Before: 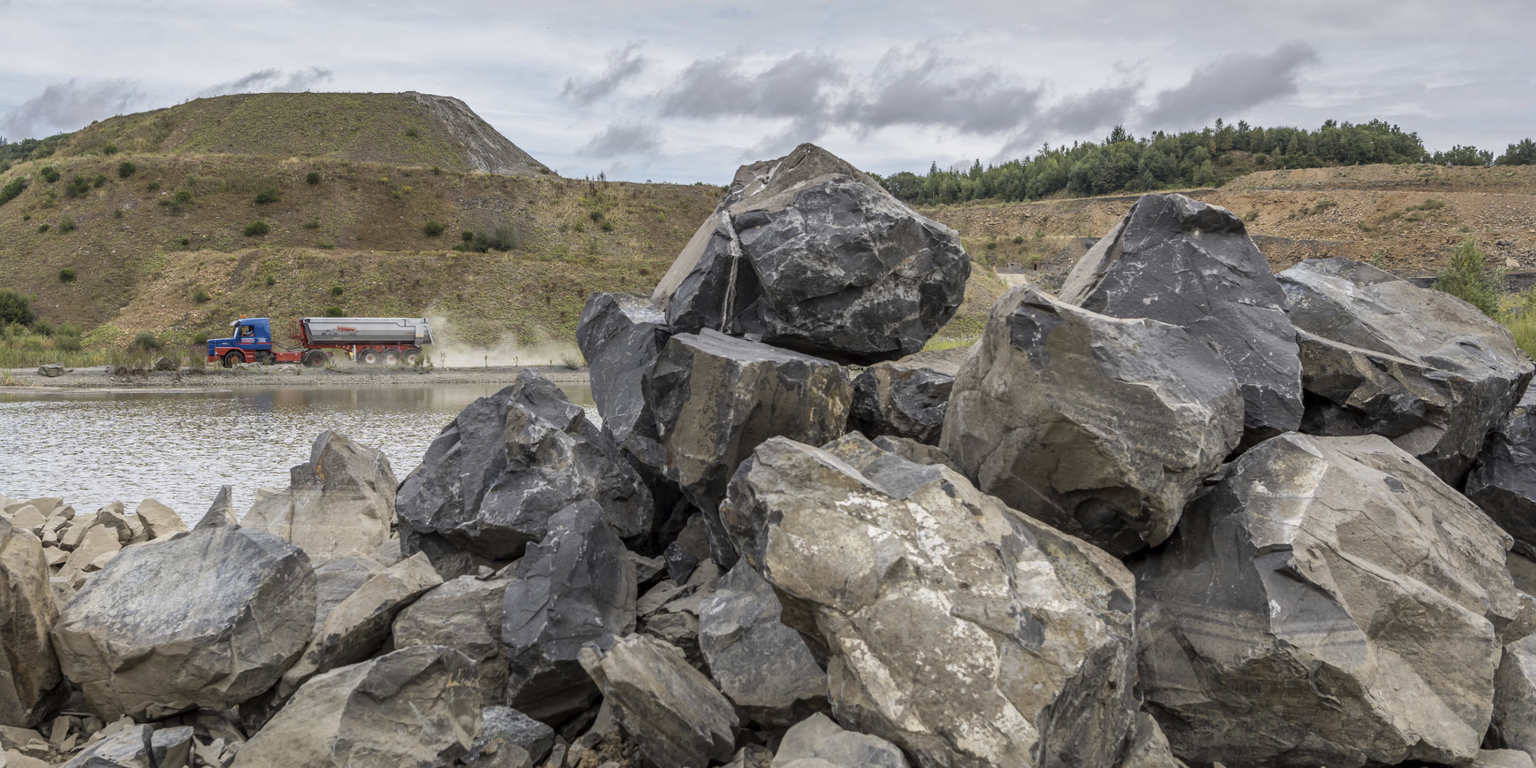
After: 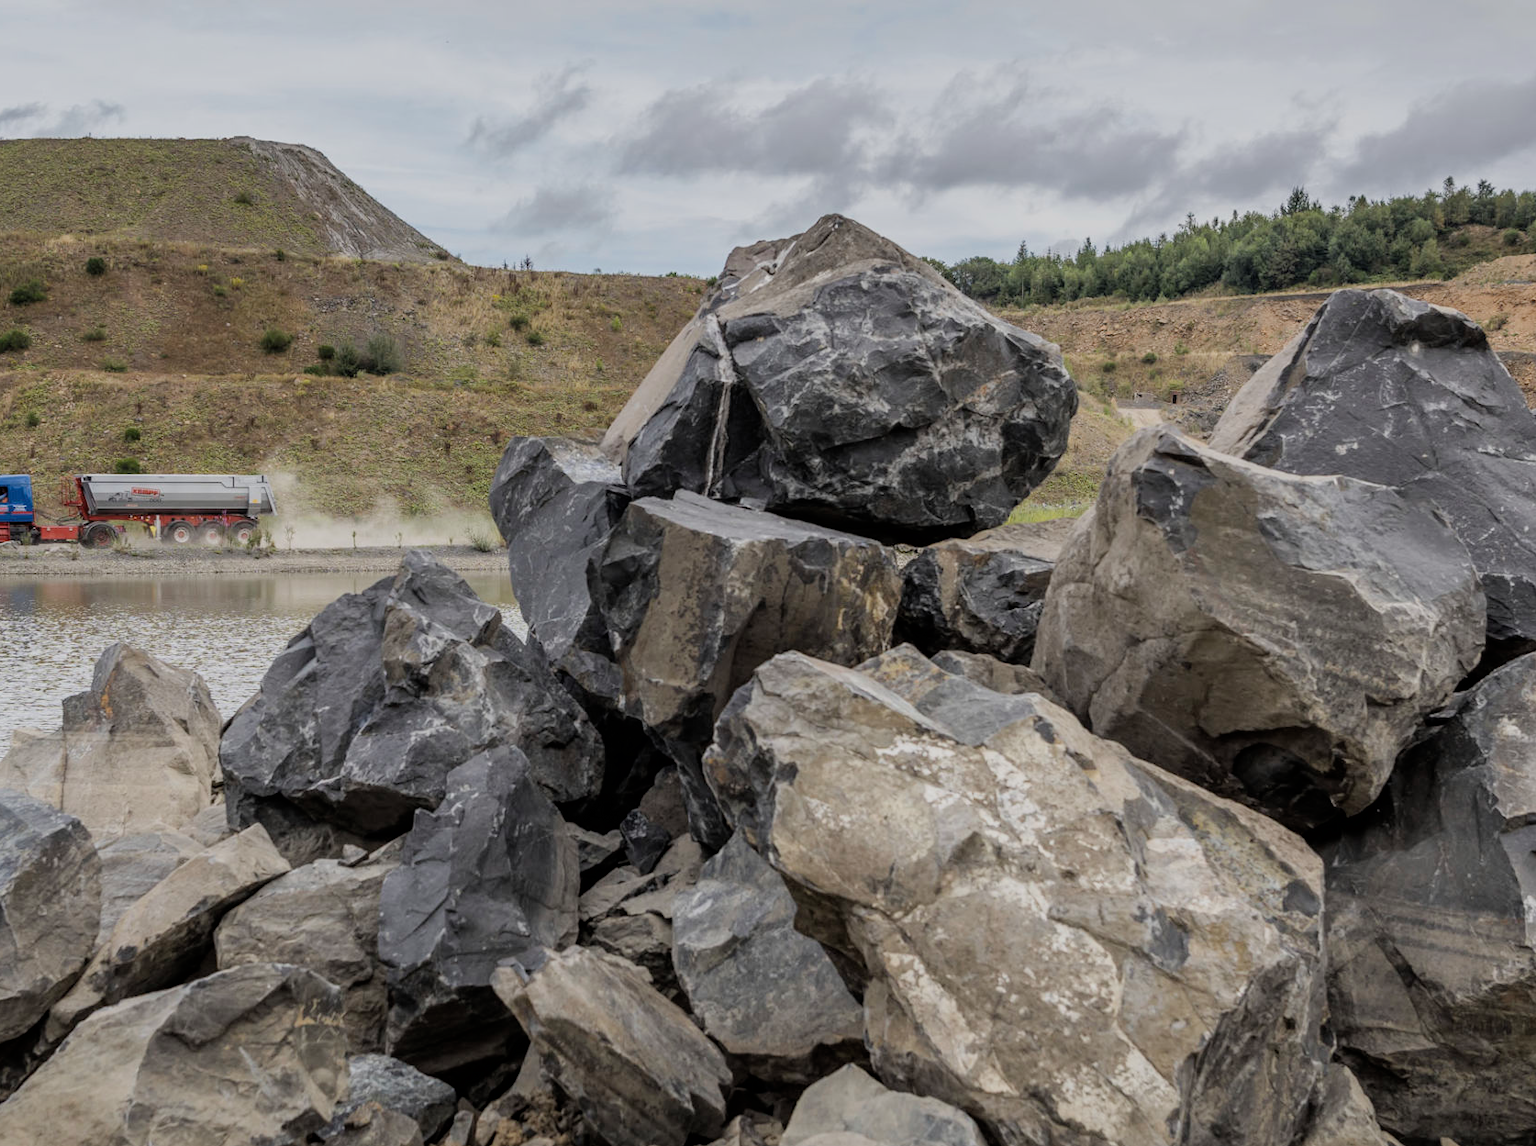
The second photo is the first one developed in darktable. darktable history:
crop and rotate: left 16.246%, right 16.776%
filmic rgb: black relative exposure -7.96 EV, white relative exposure 3.9 EV, hardness 4.24
